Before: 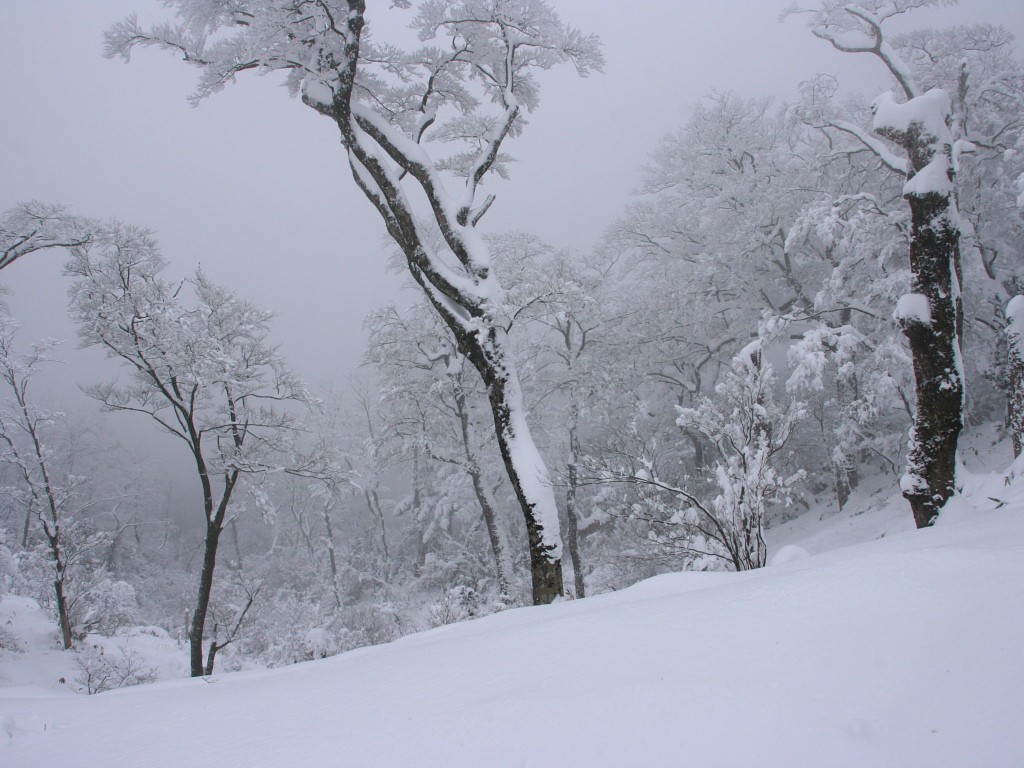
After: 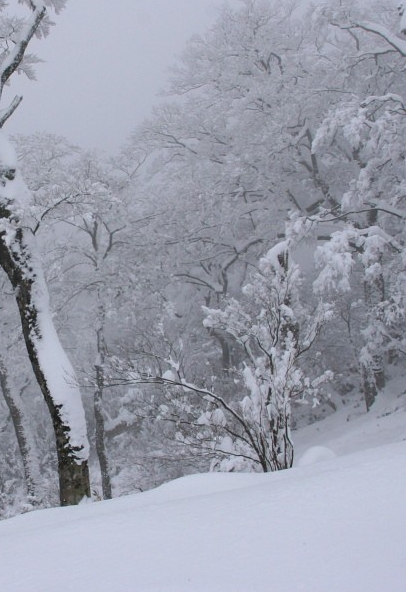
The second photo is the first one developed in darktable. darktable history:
crop: left 46.193%, top 13.002%, right 14.107%, bottom 9.887%
